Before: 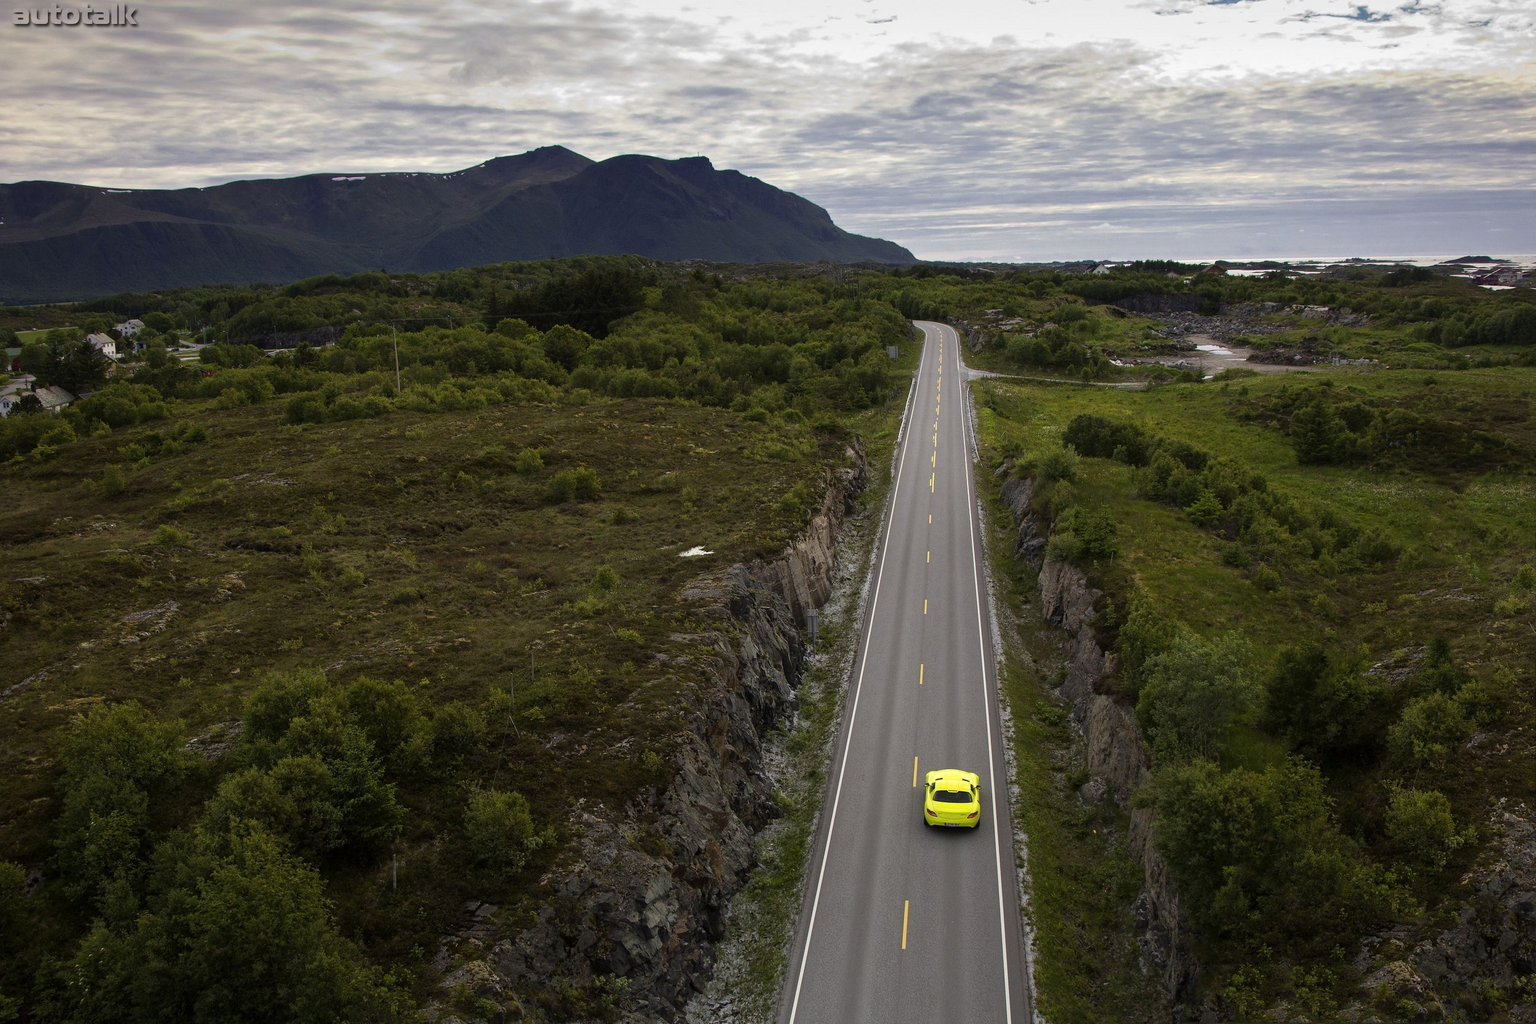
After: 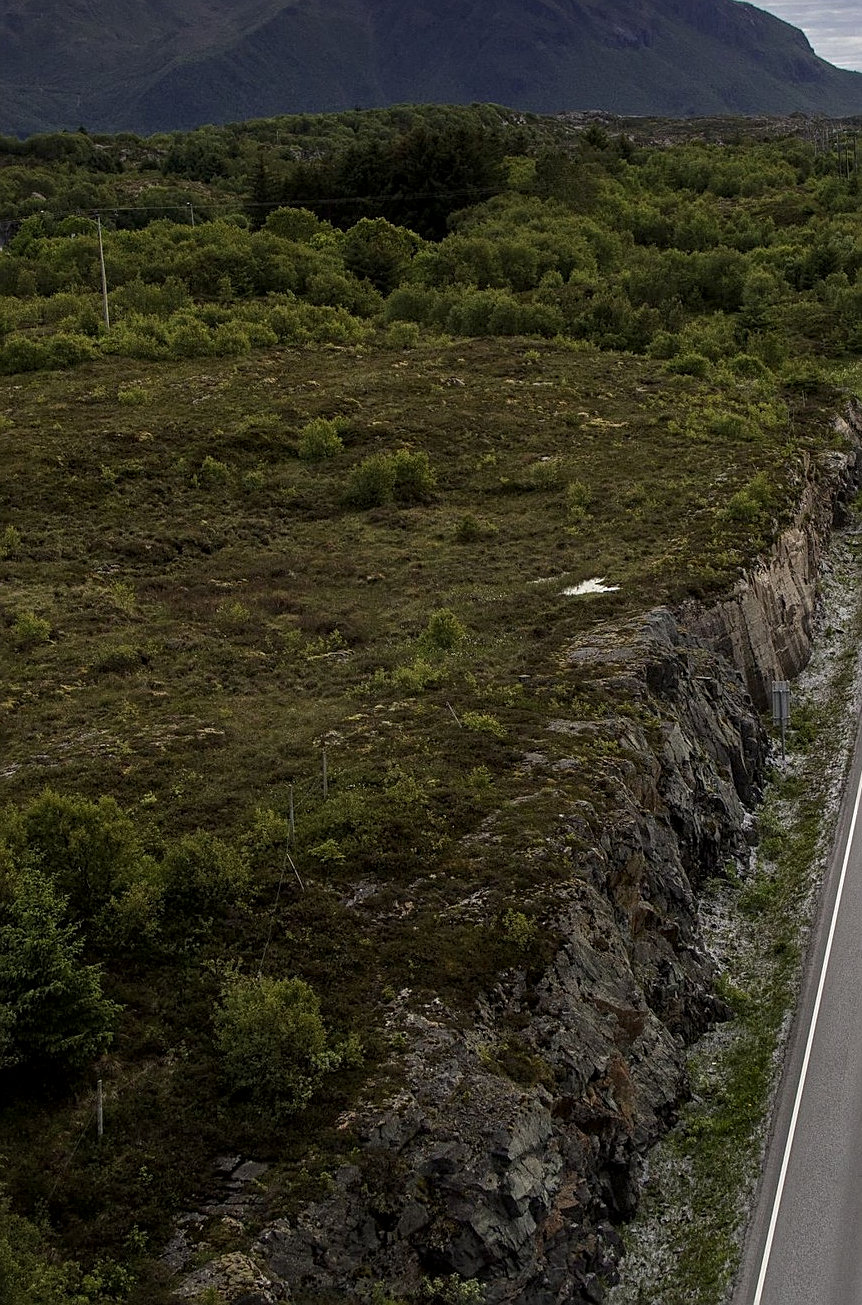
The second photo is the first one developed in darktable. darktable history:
sharpen: on, module defaults
crop and rotate: left 21.698%, top 18.702%, right 43.811%, bottom 3.004%
local contrast: on, module defaults
